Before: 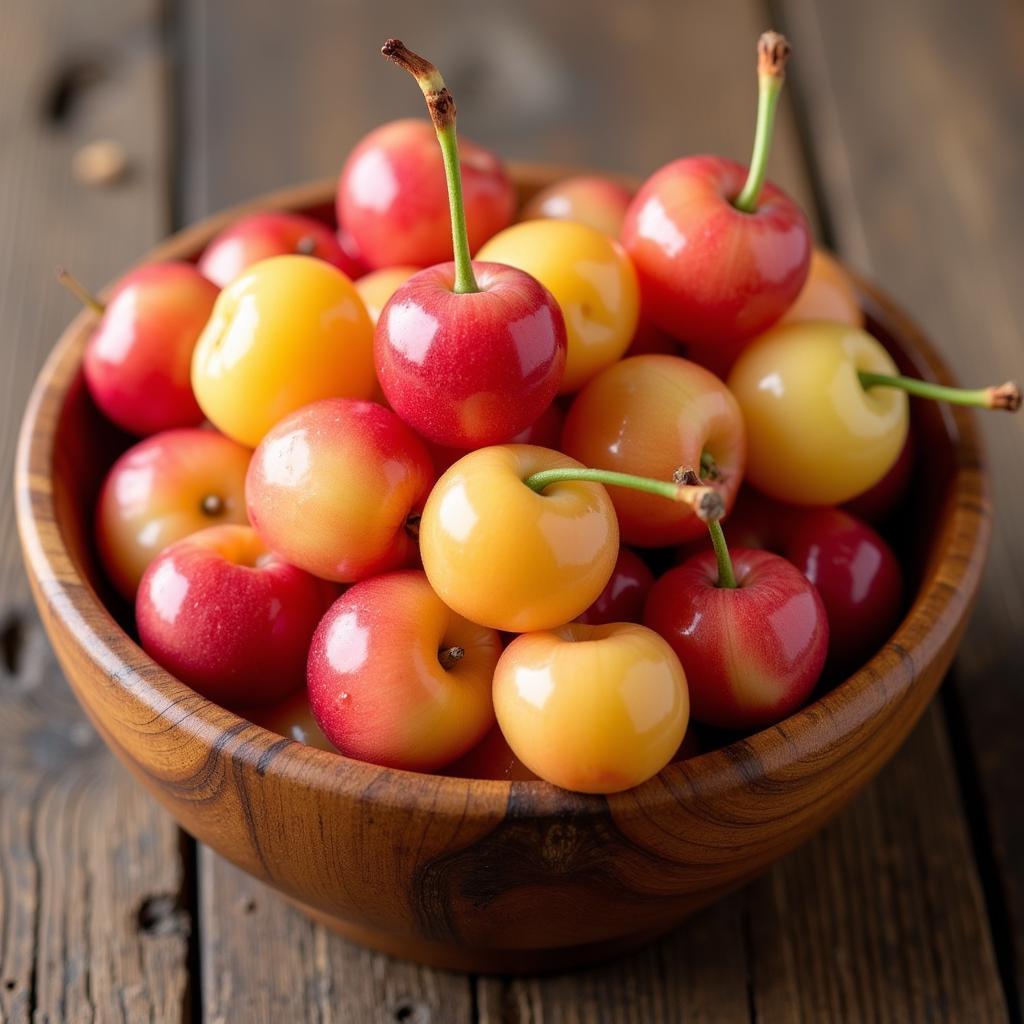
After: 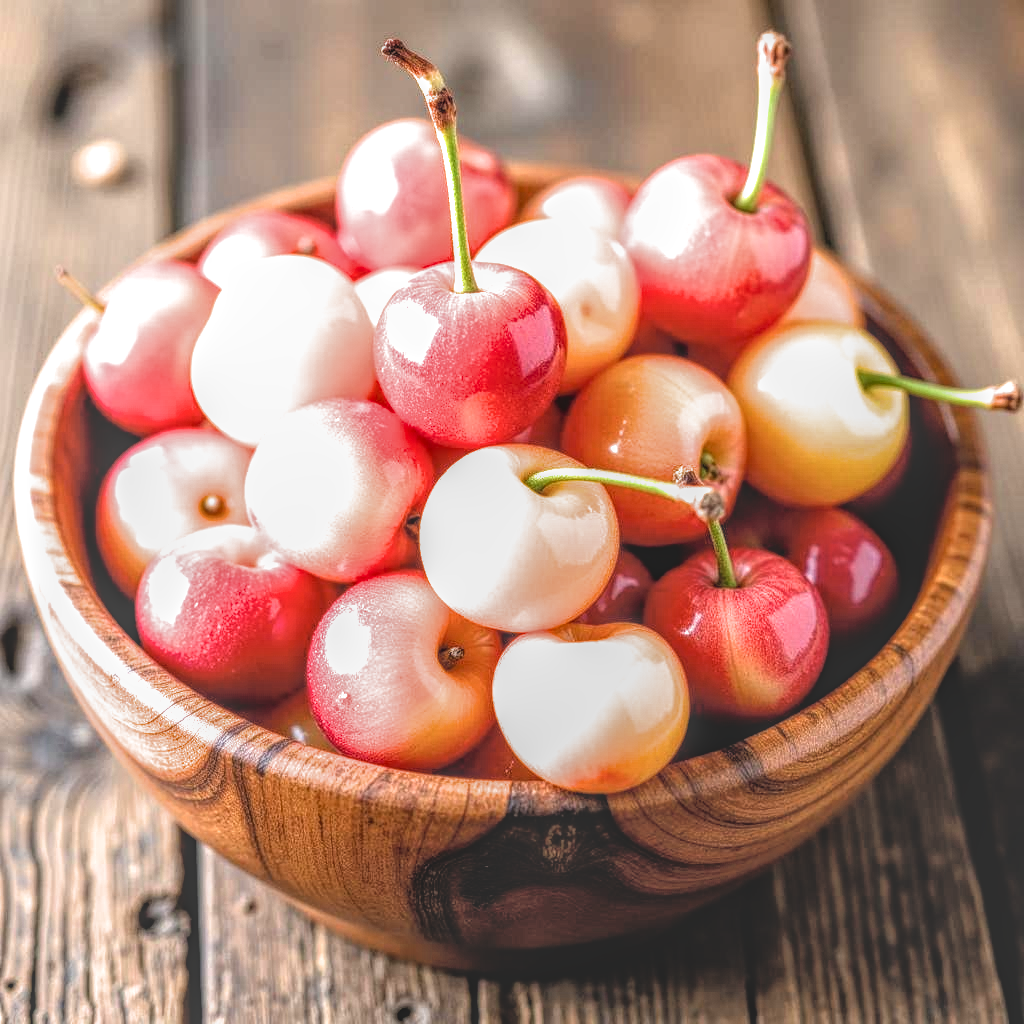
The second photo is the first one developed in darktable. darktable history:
filmic rgb: black relative exposure -8.31 EV, white relative exposure 2.2 EV, target white luminance 99.943%, hardness 7.05, latitude 74.96%, contrast 1.319, highlights saturation mix -1.56%, shadows ↔ highlights balance 30.36%
local contrast: highlights 20%, shadows 24%, detail 200%, midtone range 0.2
exposure: exposure 1.072 EV, compensate highlight preservation false
